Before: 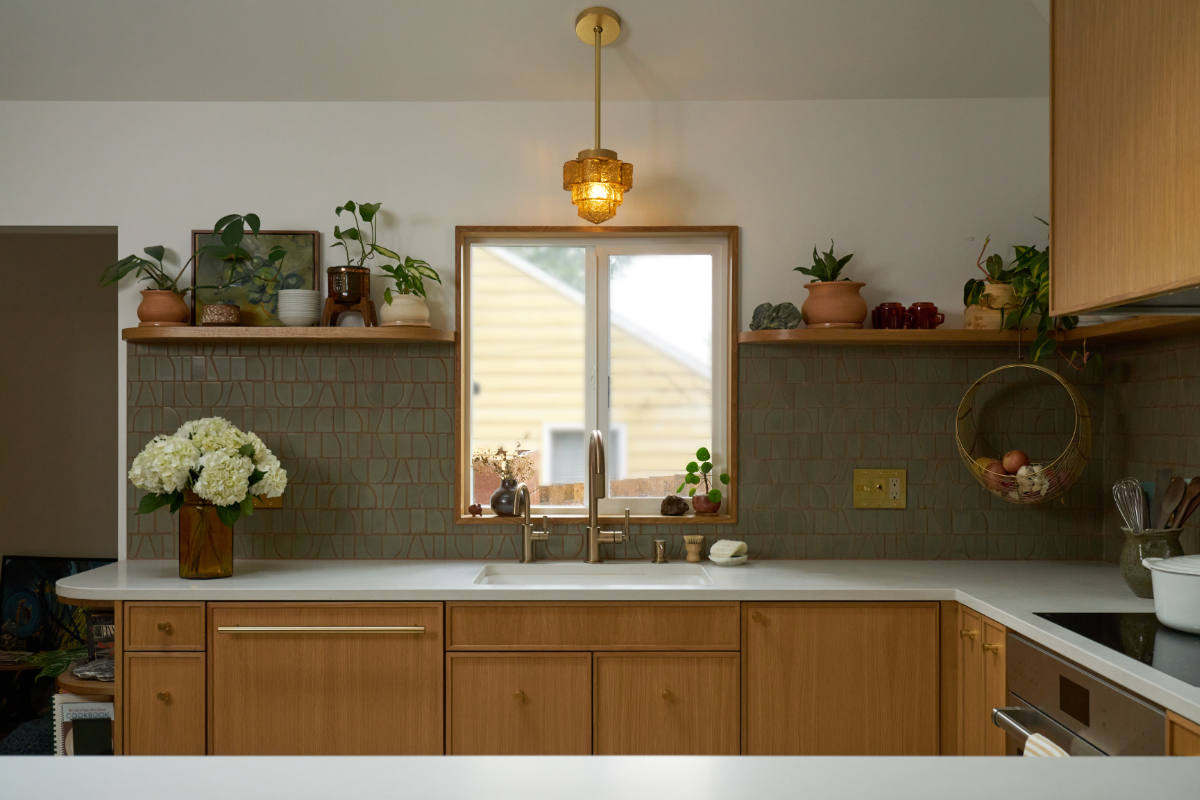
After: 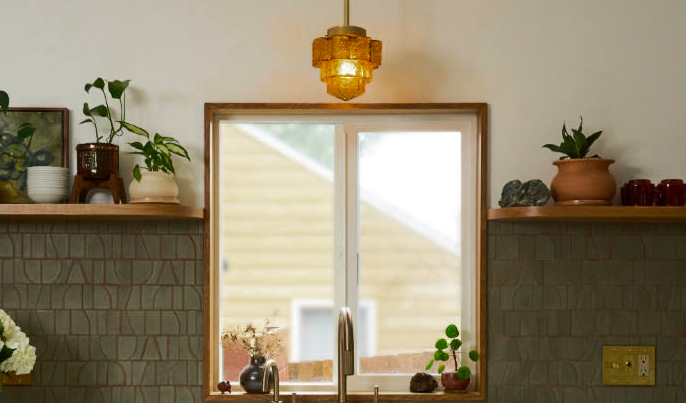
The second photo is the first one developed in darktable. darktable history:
crop: left 20.932%, top 15.471%, right 21.848%, bottom 34.081%
rgb curve: curves: ch0 [(0, 0) (0.284, 0.292) (0.505, 0.644) (1, 1)], compensate middle gray true
color zones: curves: ch0 [(0.27, 0.396) (0.563, 0.504) (0.75, 0.5) (0.787, 0.307)]
